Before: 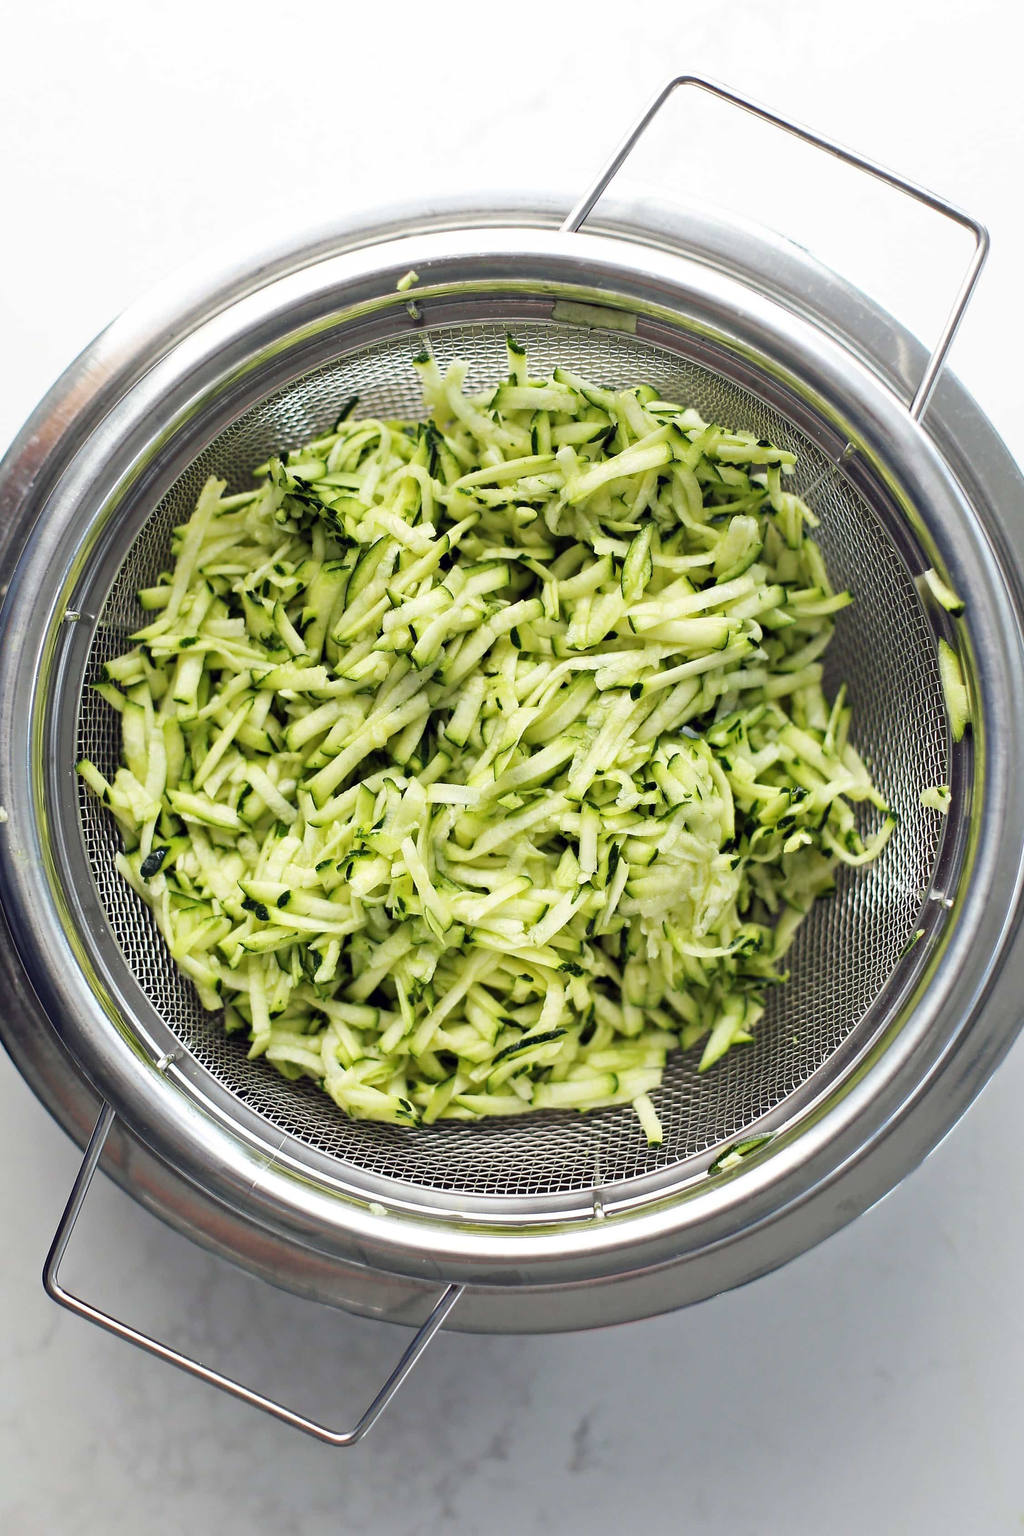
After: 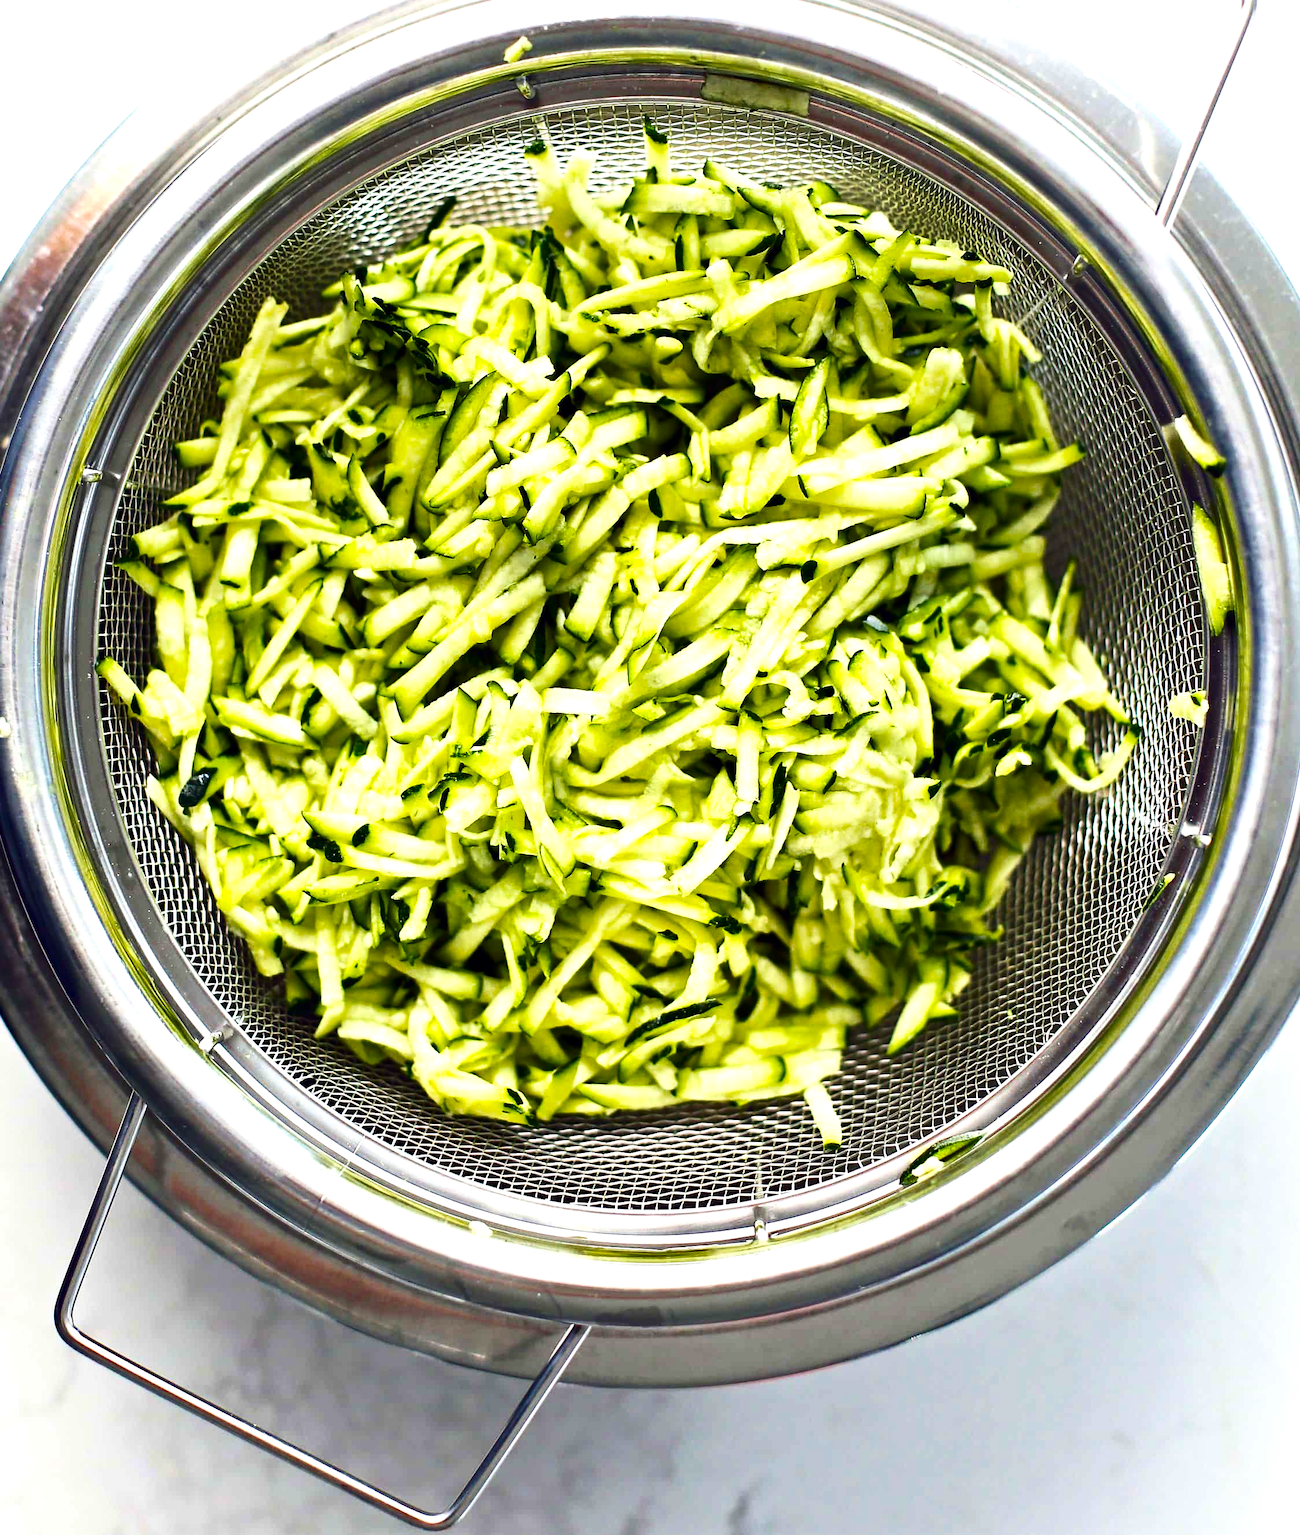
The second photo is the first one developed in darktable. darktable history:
levels: white 99.89%, levels [0, 0.43, 0.859]
crop and rotate: top 15.775%, bottom 5.51%
exposure: compensate highlight preservation false
velvia: on, module defaults
color correction: highlights b* -0.027
contrast brightness saturation: contrast 0.291
color balance rgb: perceptual saturation grading › global saturation 24.923%, saturation formula JzAzBz (2021)
